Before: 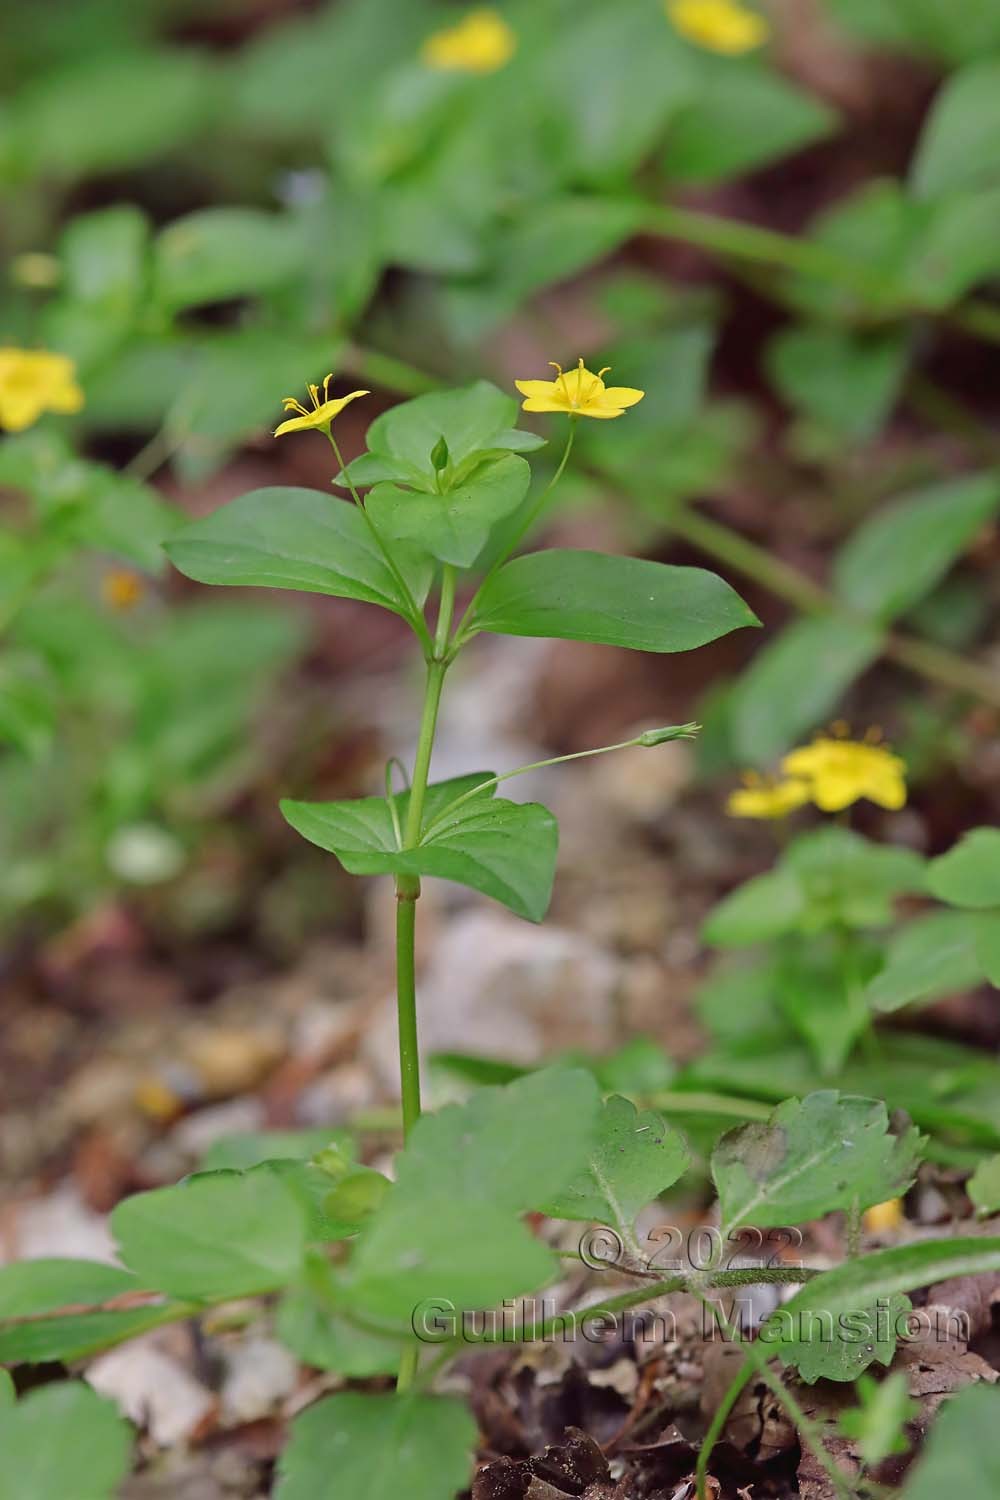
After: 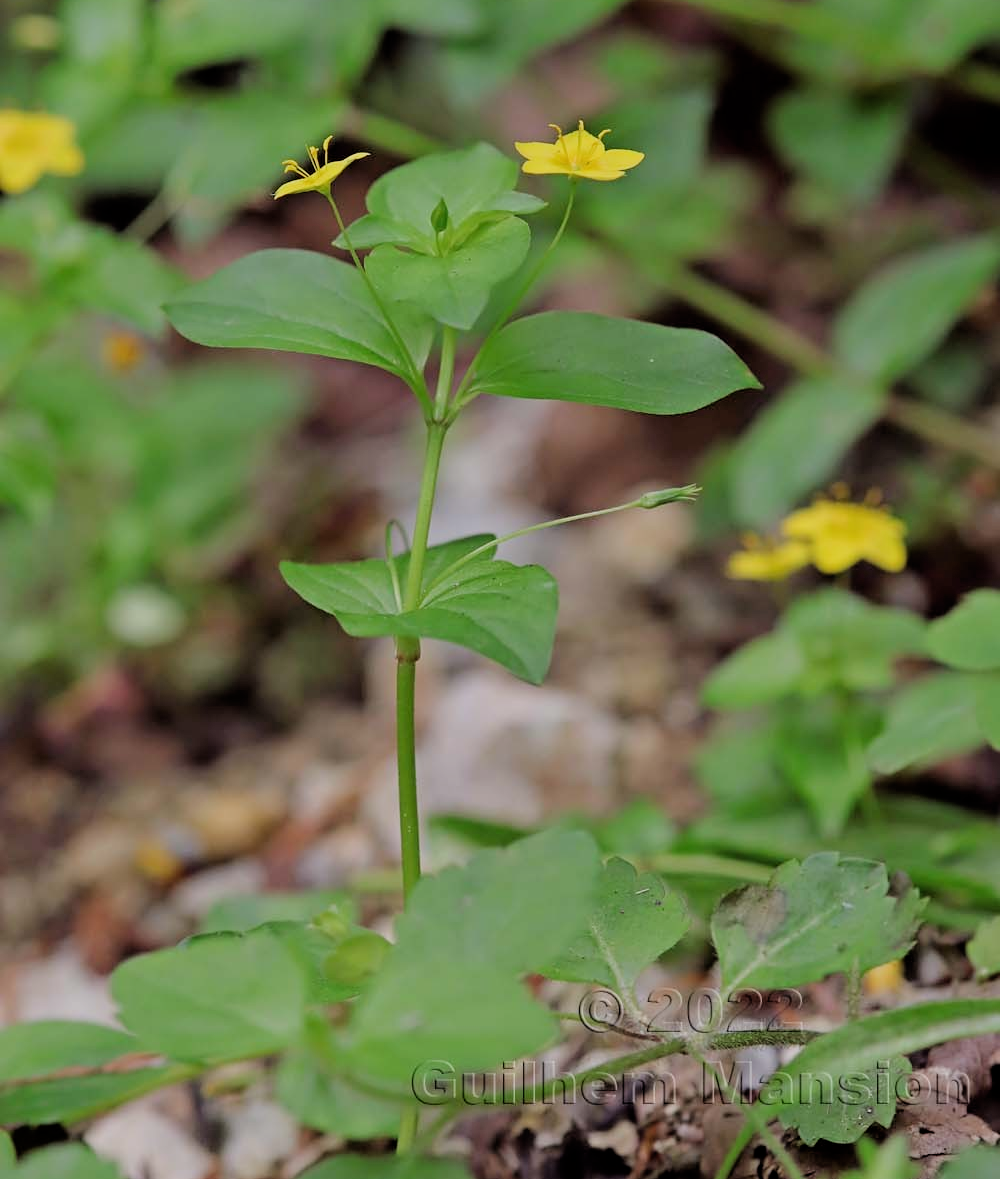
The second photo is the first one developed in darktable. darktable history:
crop and rotate: top 15.893%, bottom 5.471%
filmic rgb: black relative exposure -7.56 EV, white relative exposure 4.64 EV, target black luminance 0%, hardness 3.52, latitude 50.45%, contrast 1.04, highlights saturation mix 9.53%, shadows ↔ highlights balance -0.199%
